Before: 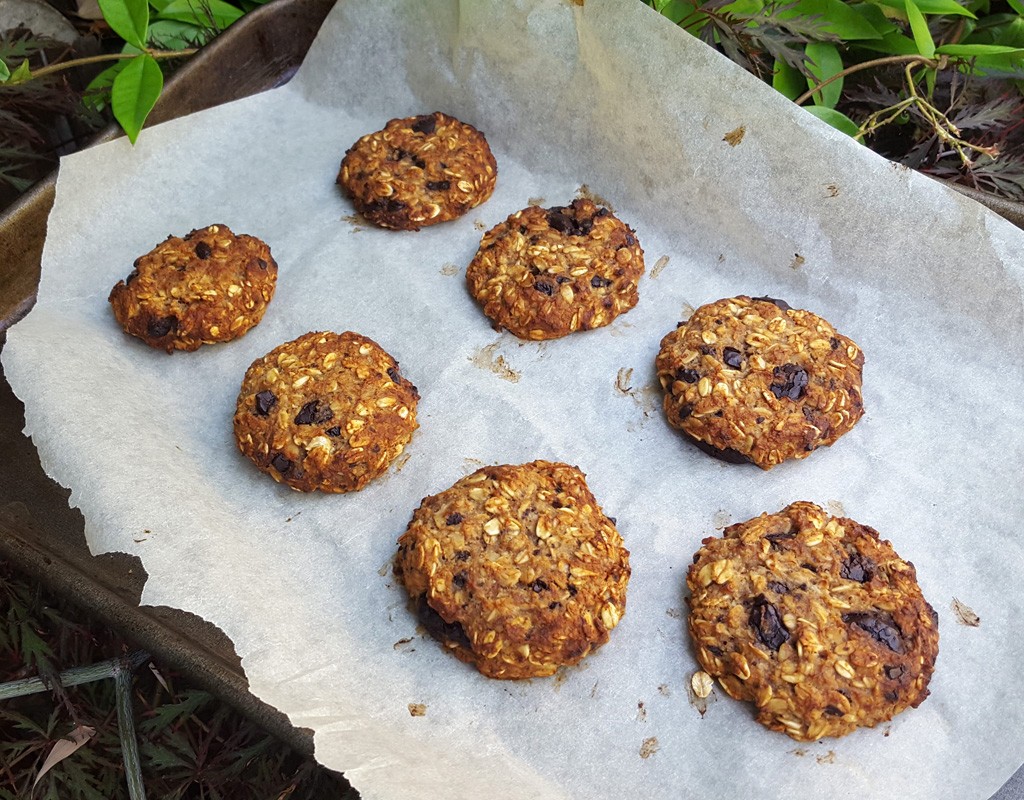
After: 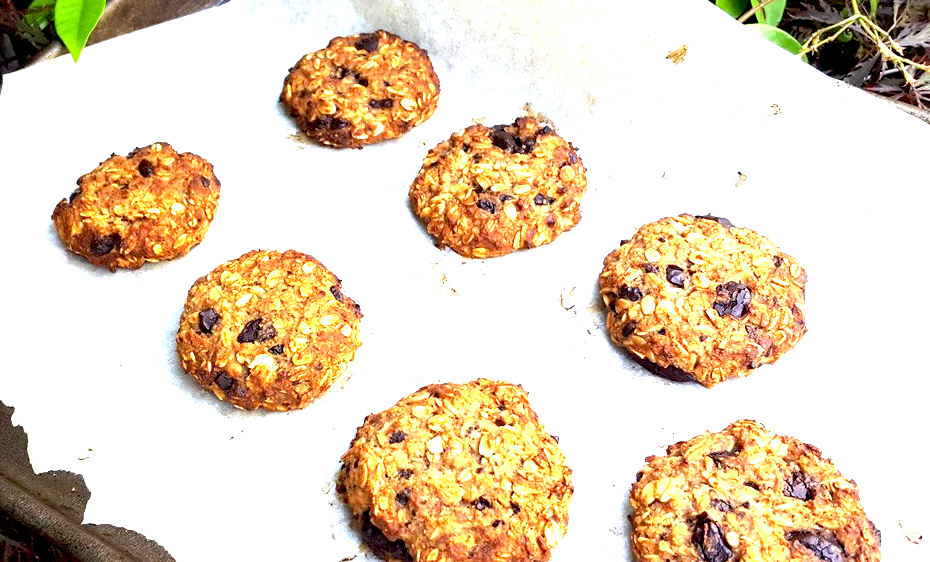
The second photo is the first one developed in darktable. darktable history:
tone equalizer: -8 EV -0.417 EV, -7 EV -0.389 EV, -6 EV -0.333 EV, -5 EV -0.222 EV, -3 EV 0.222 EV, -2 EV 0.333 EV, -1 EV 0.389 EV, +0 EV 0.417 EV, edges refinement/feathering 500, mask exposure compensation -1.25 EV, preserve details no
shadows and highlights: shadows 43.06, highlights 6.94
exposure: black level correction 0.009, exposure 1.425 EV, compensate highlight preservation false
crop: left 5.596%, top 10.314%, right 3.534%, bottom 19.395%
rgb levels: preserve colors max RGB
